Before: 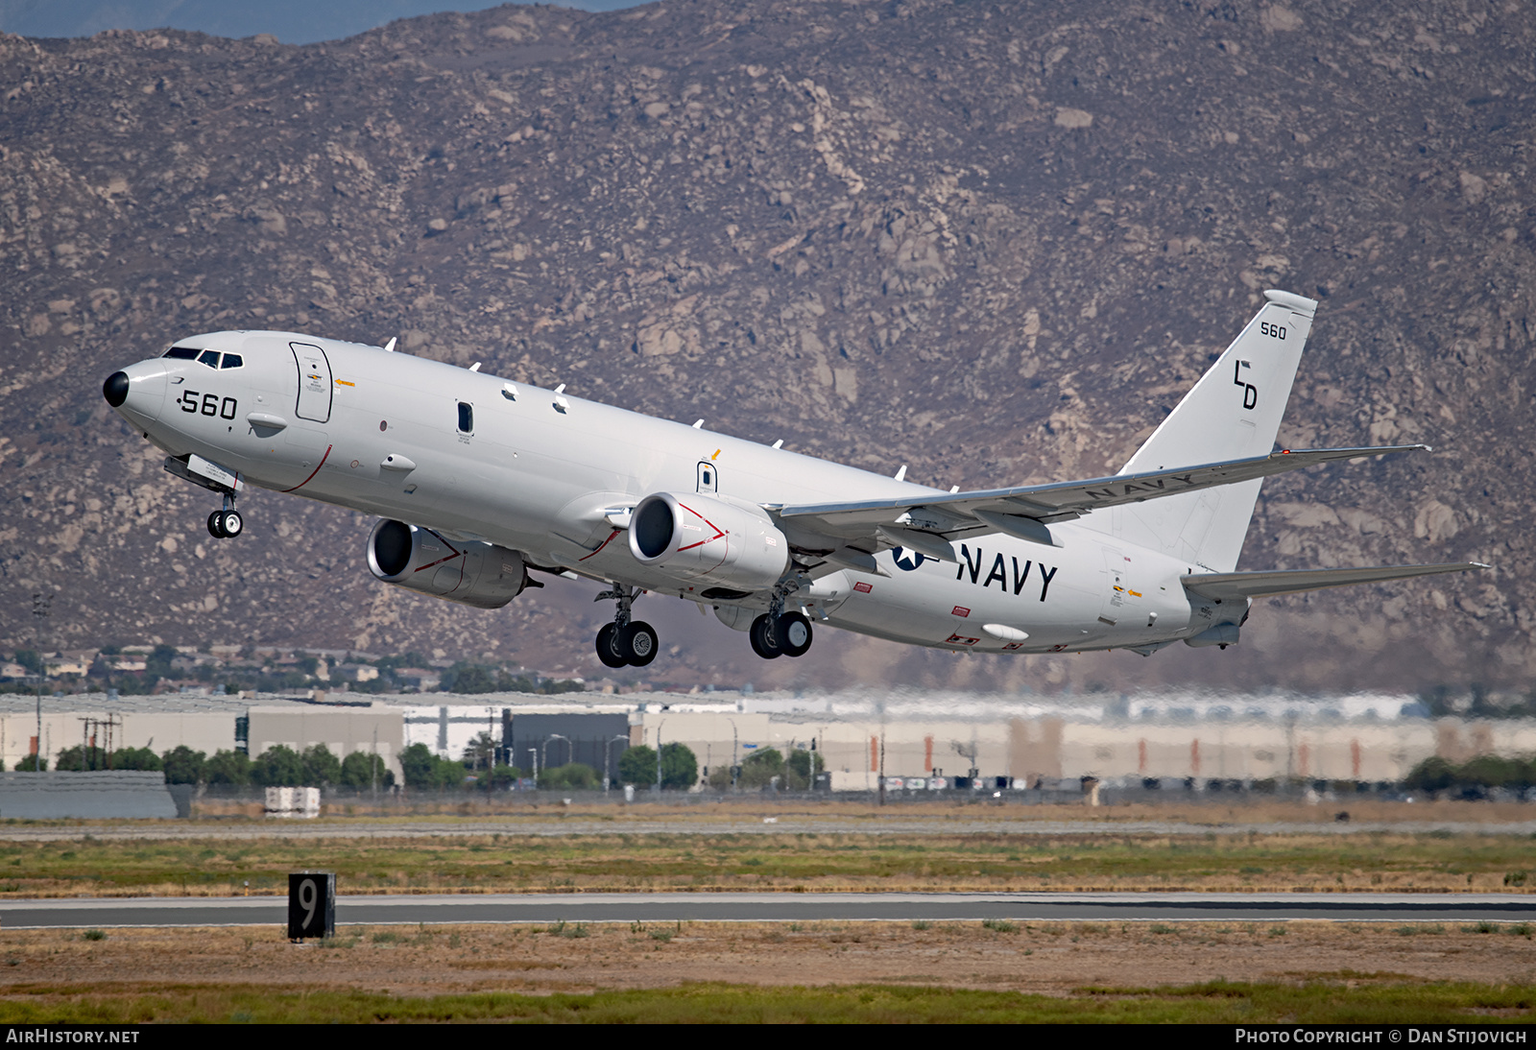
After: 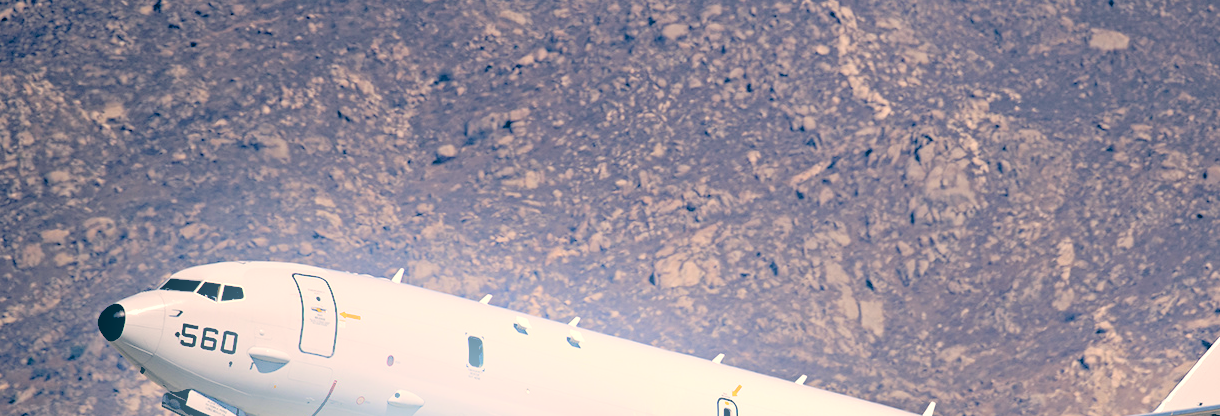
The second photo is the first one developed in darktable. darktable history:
contrast brightness saturation: brightness 0.18, saturation -0.5
bloom: on, module defaults
shadows and highlights: shadows 20.91, highlights -35.45, soften with gaussian
color correction: highlights a* 10.32, highlights b* 14.66, shadows a* -9.59, shadows b* -15.02
crop: left 0.579%, top 7.627%, right 23.167%, bottom 54.275%
exposure: black level correction 0.029, exposure -0.073 EV, compensate highlight preservation false
color balance rgb: linear chroma grading › shadows 10%, linear chroma grading › highlights 10%, linear chroma grading › global chroma 15%, linear chroma grading › mid-tones 15%, perceptual saturation grading › global saturation 40%, perceptual saturation grading › highlights -25%, perceptual saturation grading › mid-tones 35%, perceptual saturation grading › shadows 35%, perceptual brilliance grading › global brilliance 11.29%, global vibrance 11.29%
